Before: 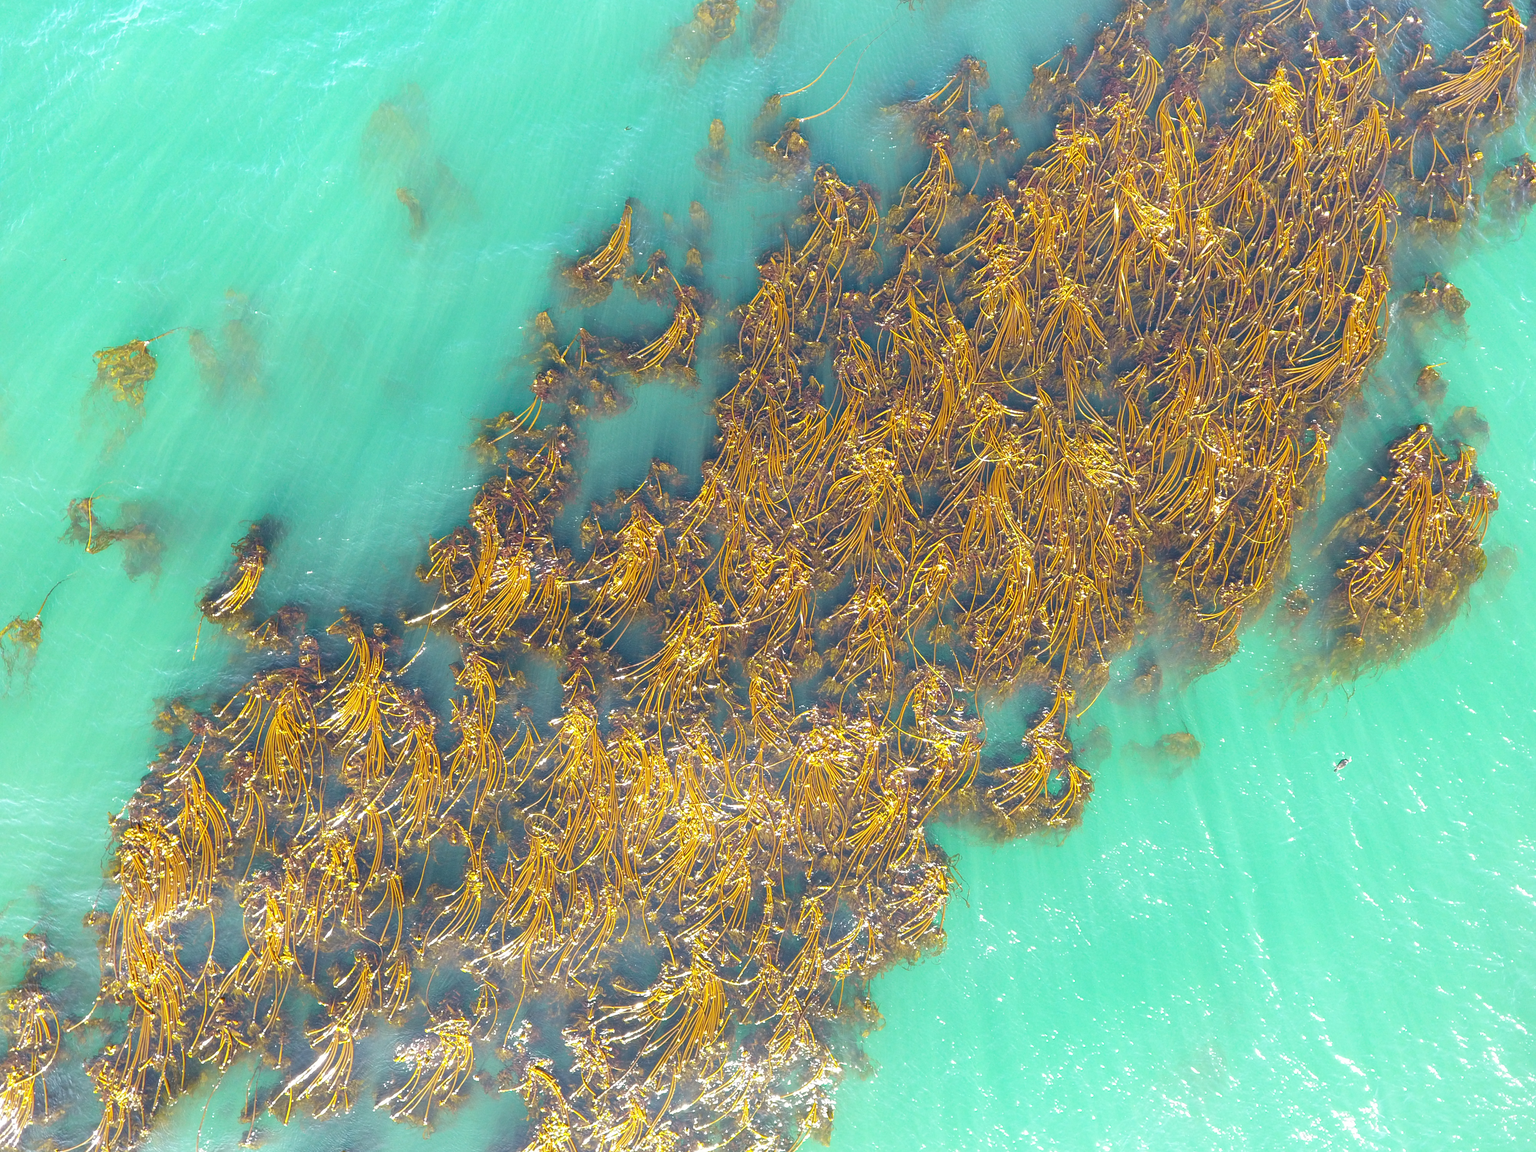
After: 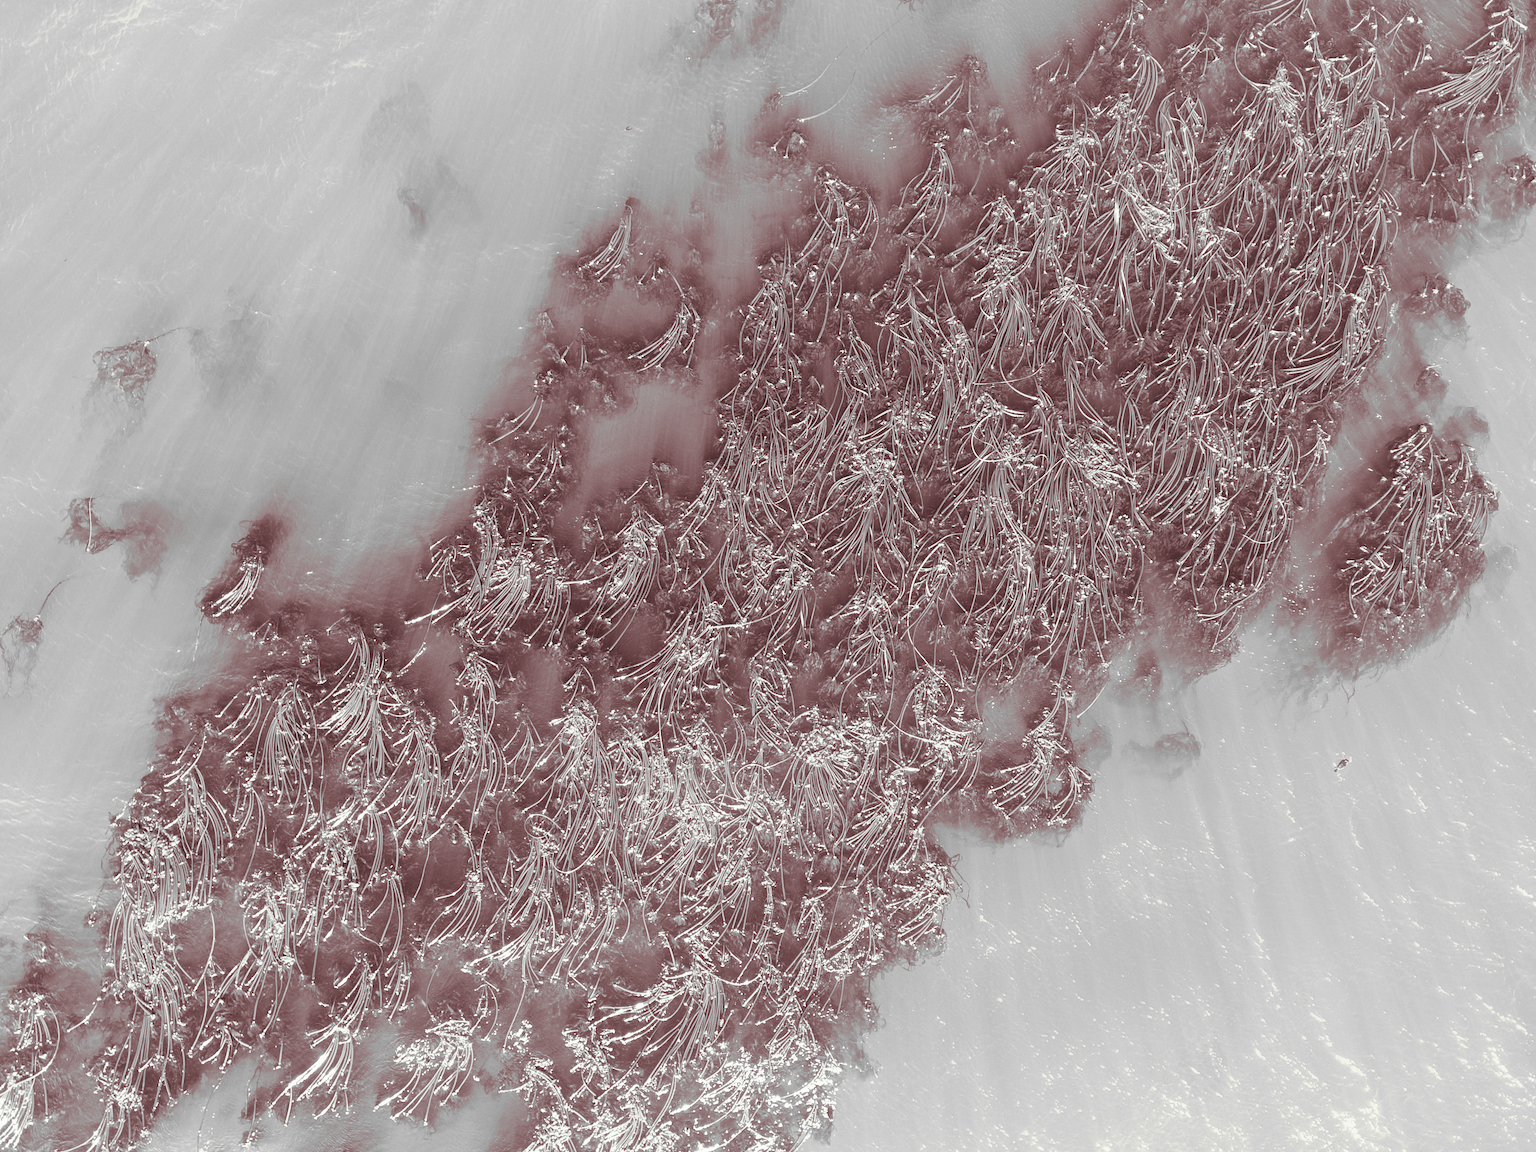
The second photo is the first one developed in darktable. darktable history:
split-toning: on, module defaults
monochrome: a 16.06, b 15.48, size 1
